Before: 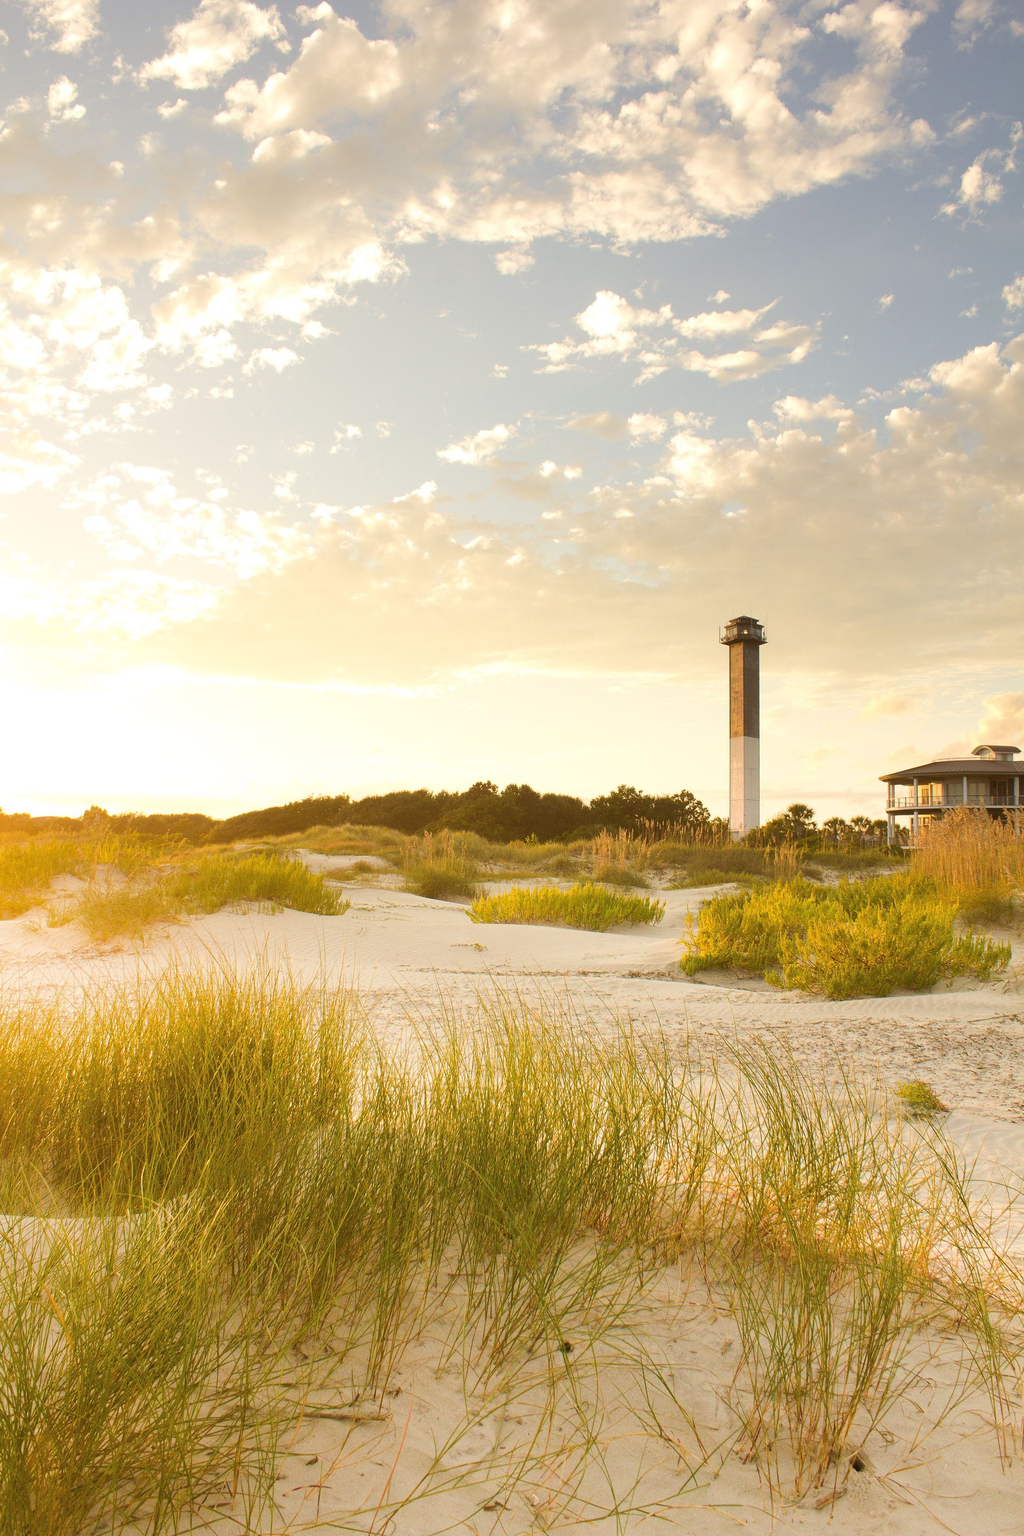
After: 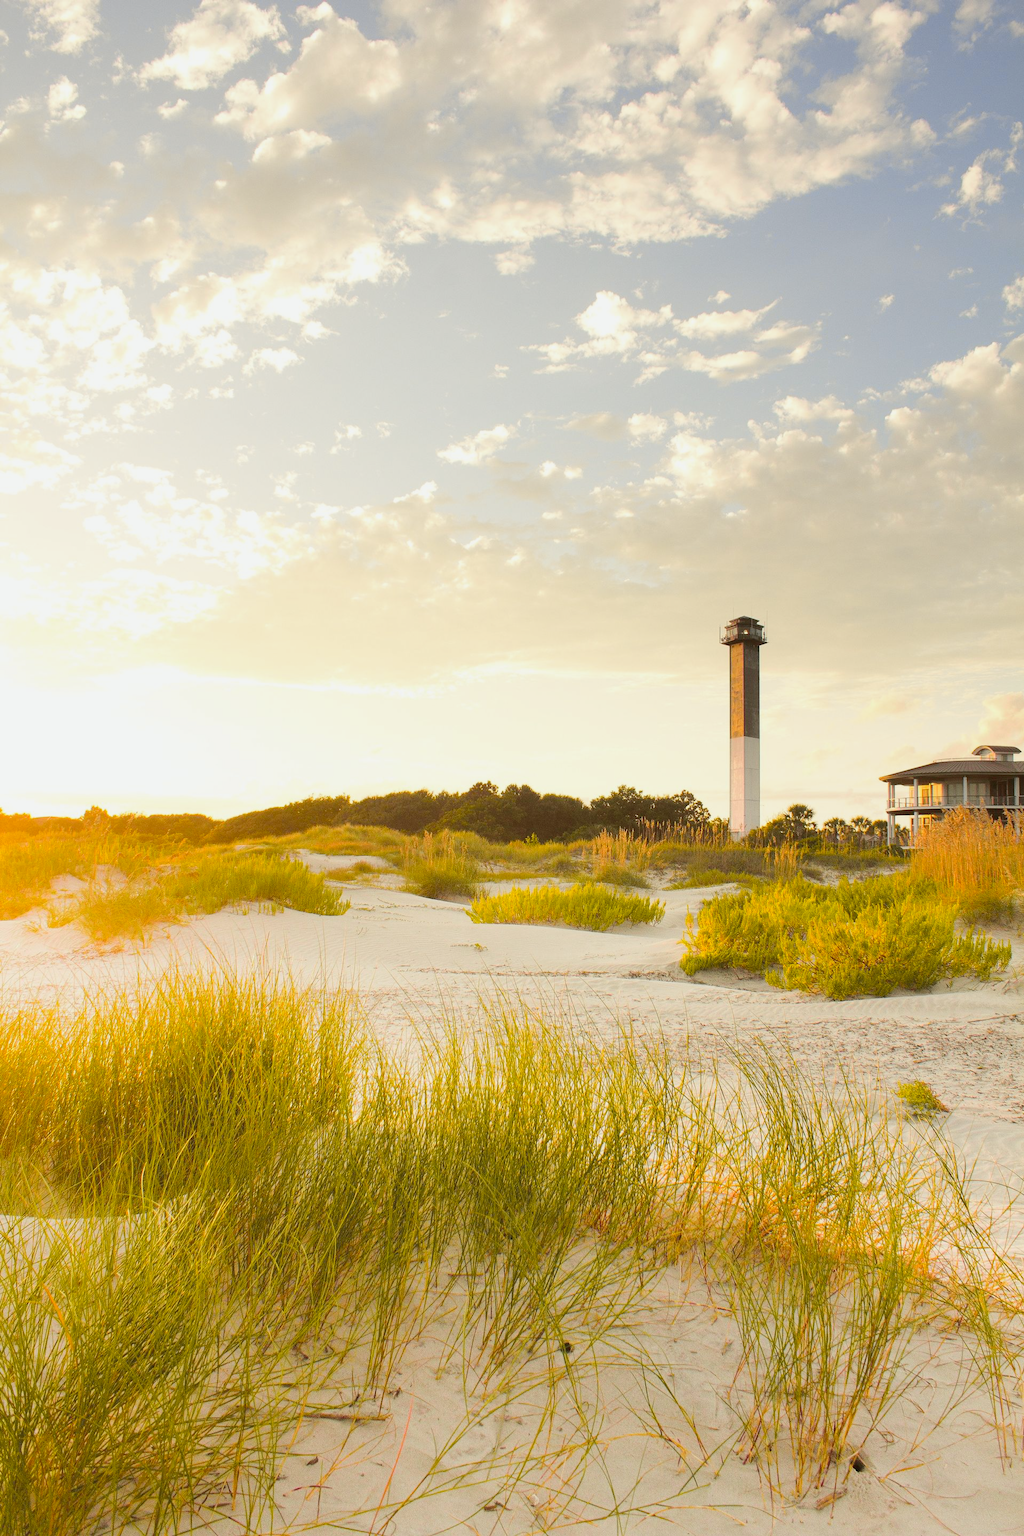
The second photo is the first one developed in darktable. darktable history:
tone curve: curves: ch0 [(0, 0) (0.23, 0.205) (0.486, 0.52) (0.822, 0.825) (0.994, 0.955)]; ch1 [(0, 0) (0.226, 0.261) (0.379, 0.442) (0.469, 0.472) (0.495, 0.495) (0.514, 0.504) (0.561, 0.568) (0.59, 0.612) (1, 1)]; ch2 [(0, 0) (0.269, 0.299) (0.459, 0.441) (0.498, 0.499) (0.523, 0.52) (0.586, 0.569) (0.635, 0.617) (0.659, 0.681) (0.718, 0.764) (1, 1)], color space Lab, independent channels, preserve colors none
